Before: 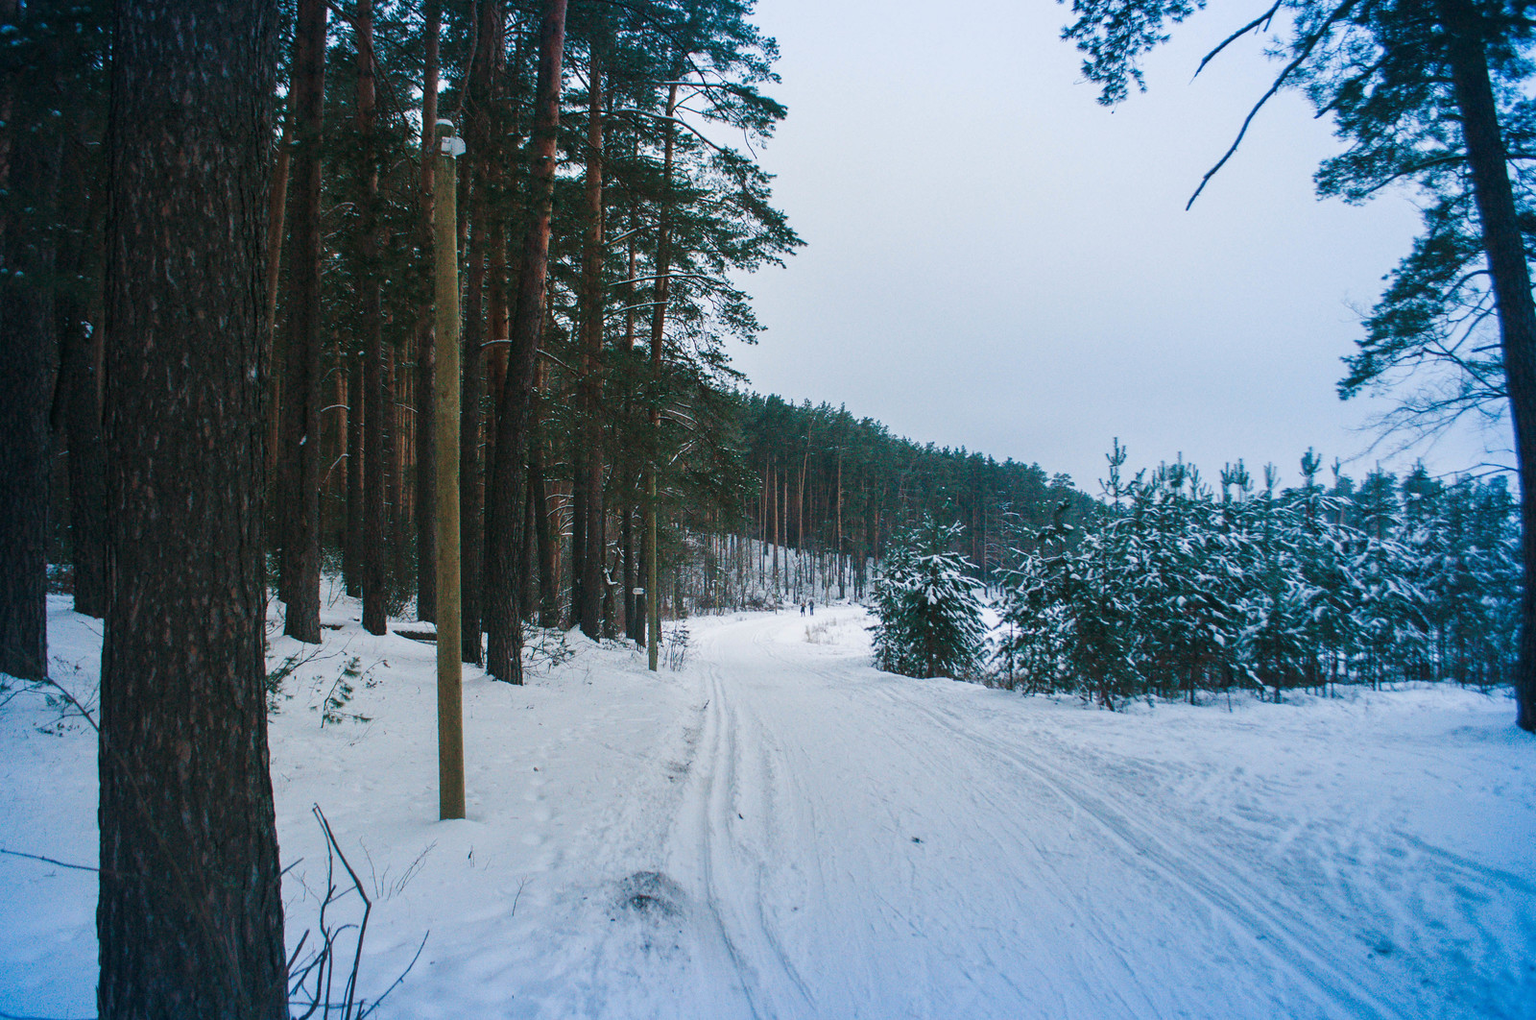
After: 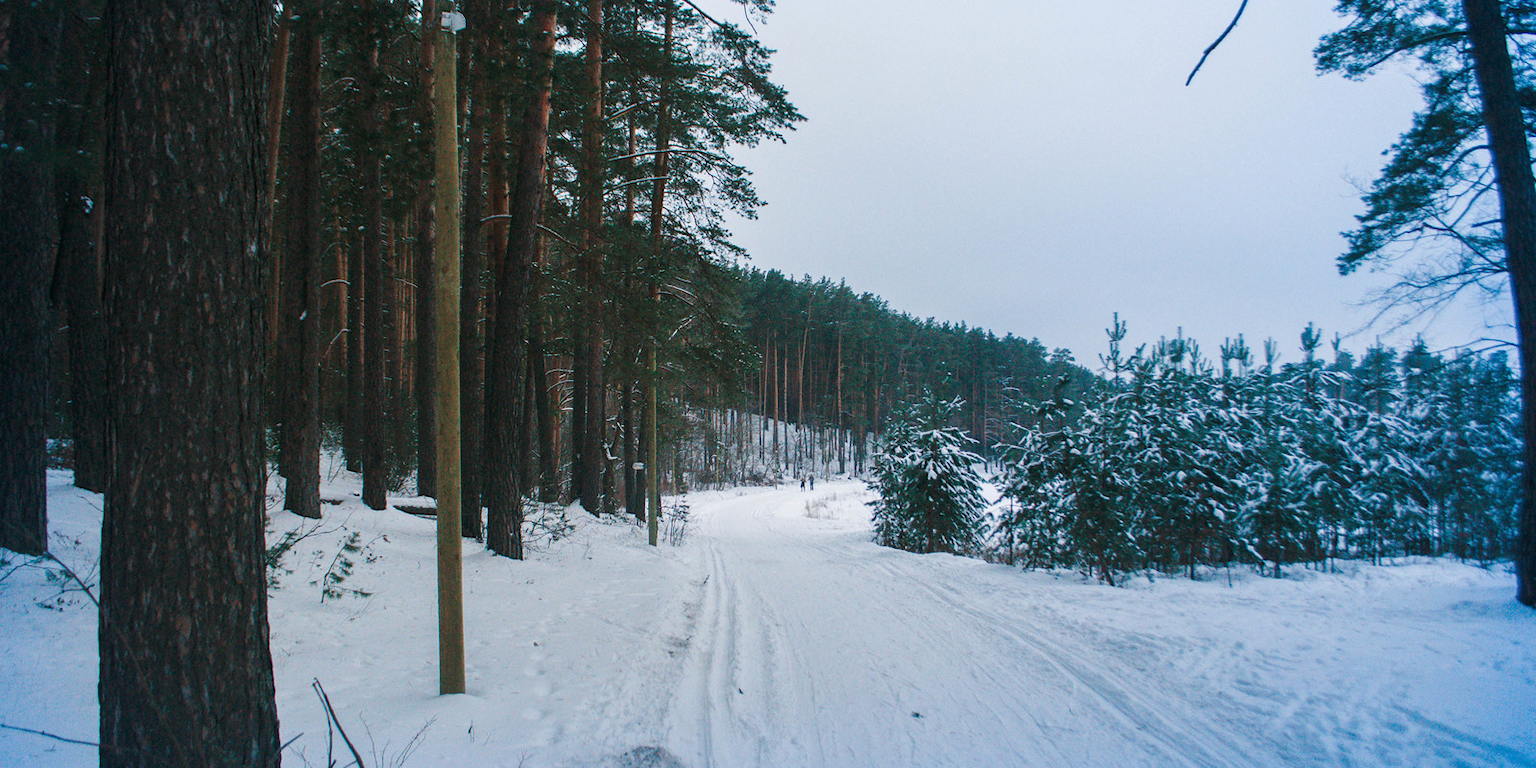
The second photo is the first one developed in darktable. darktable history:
crop and rotate: top 12.278%, bottom 12.211%
